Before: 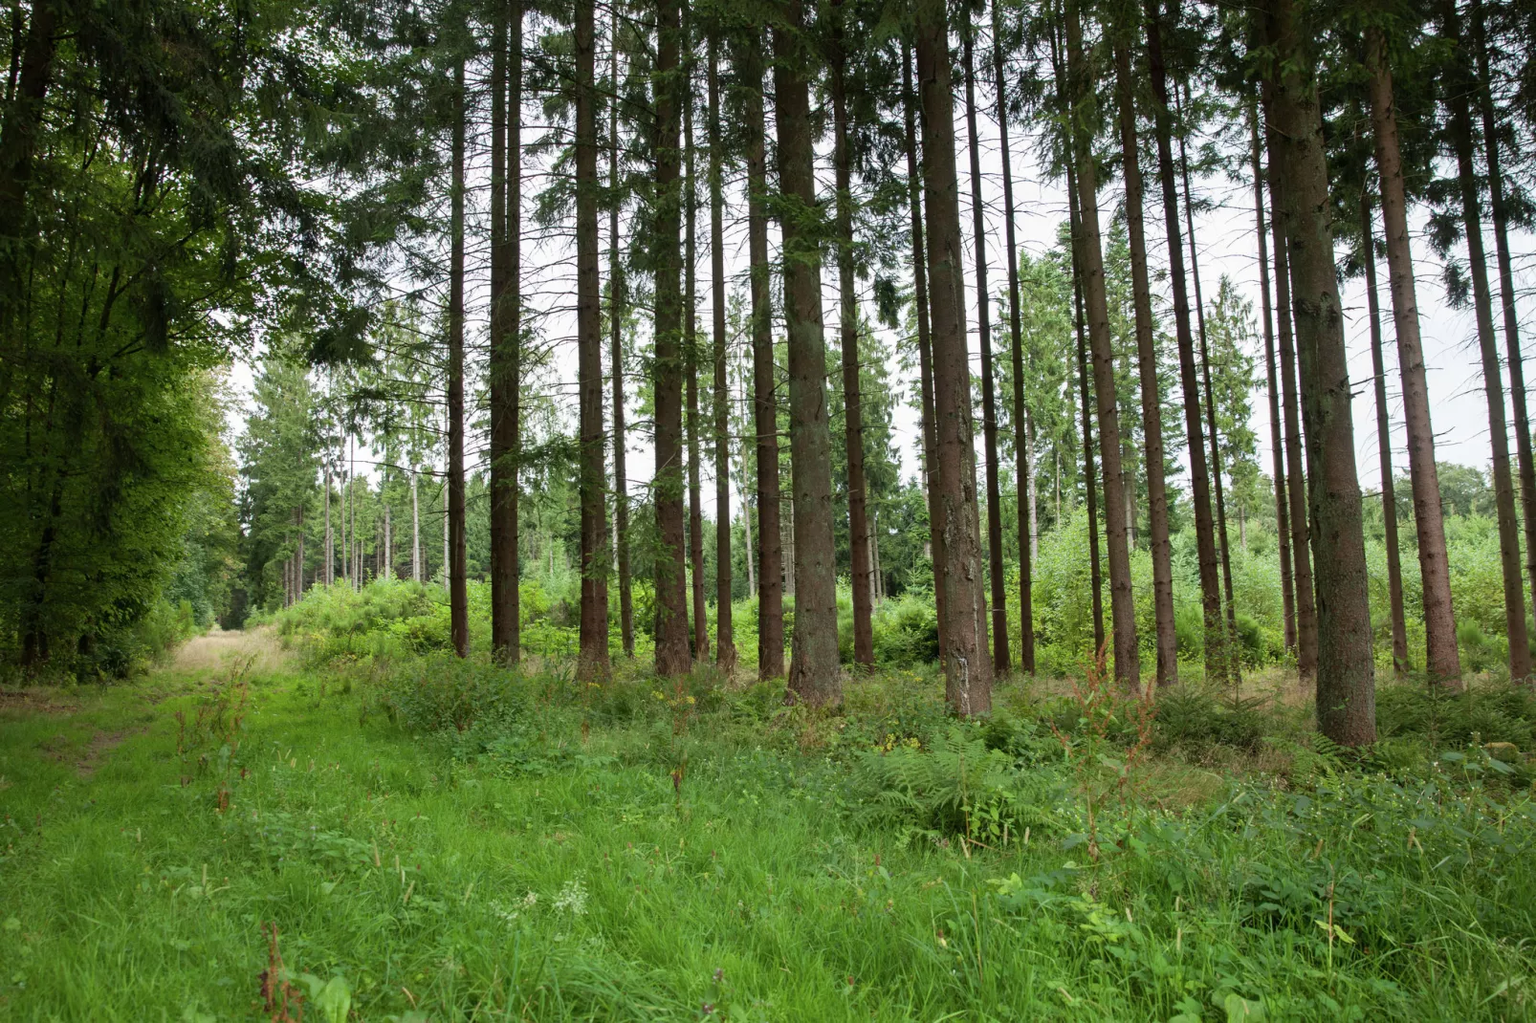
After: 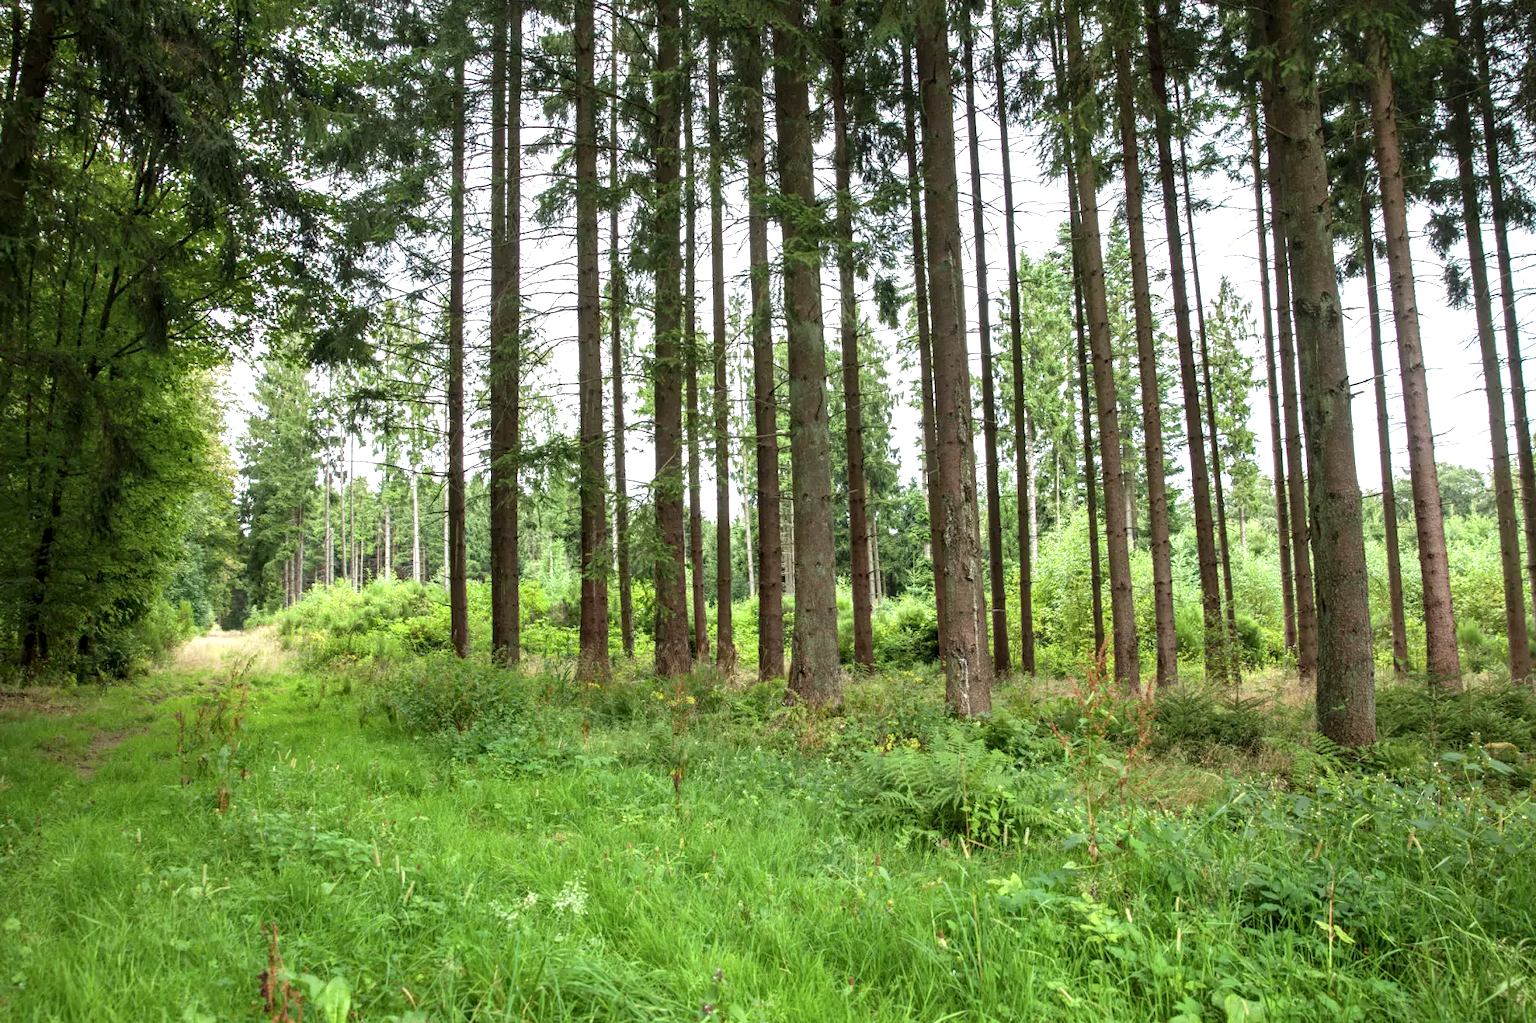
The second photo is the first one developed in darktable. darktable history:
local contrast: detail 130%
exposure: black level correction 0, exposure 0.7 EV, compensate exposure bias true, compensate highlight preservation false
